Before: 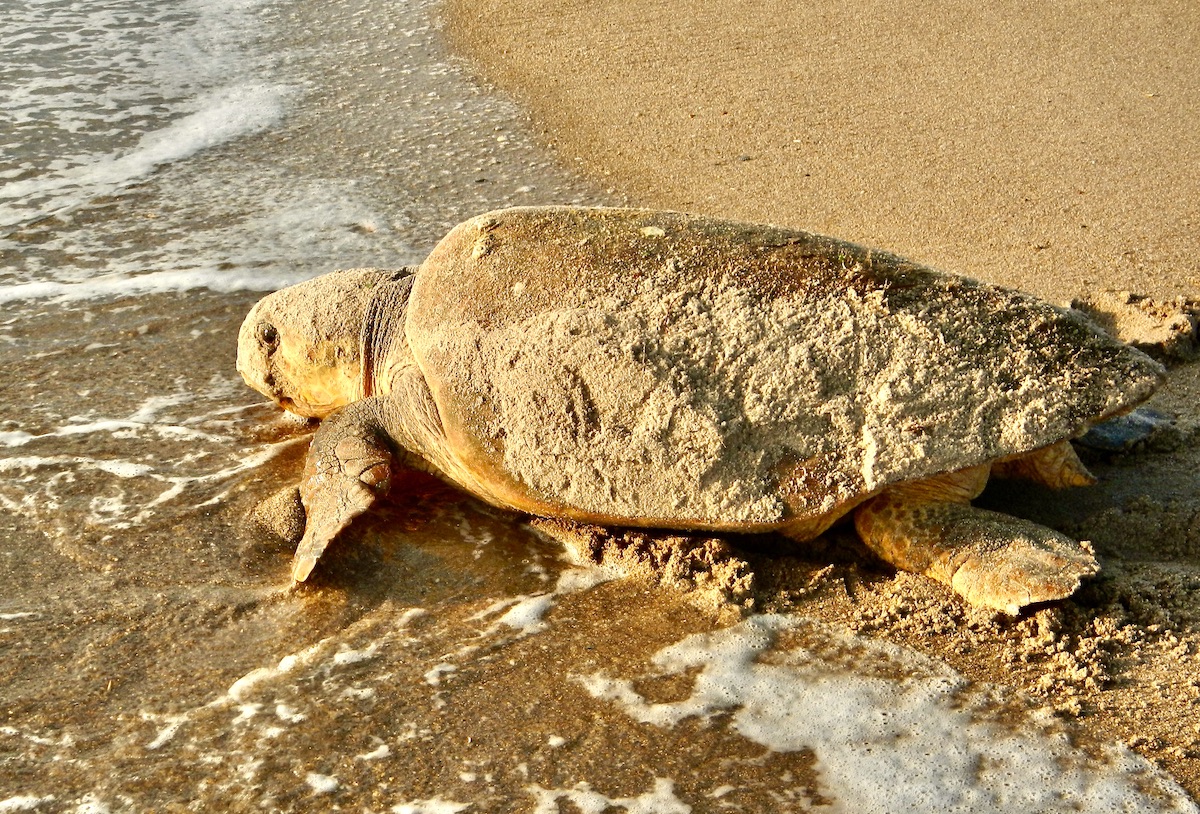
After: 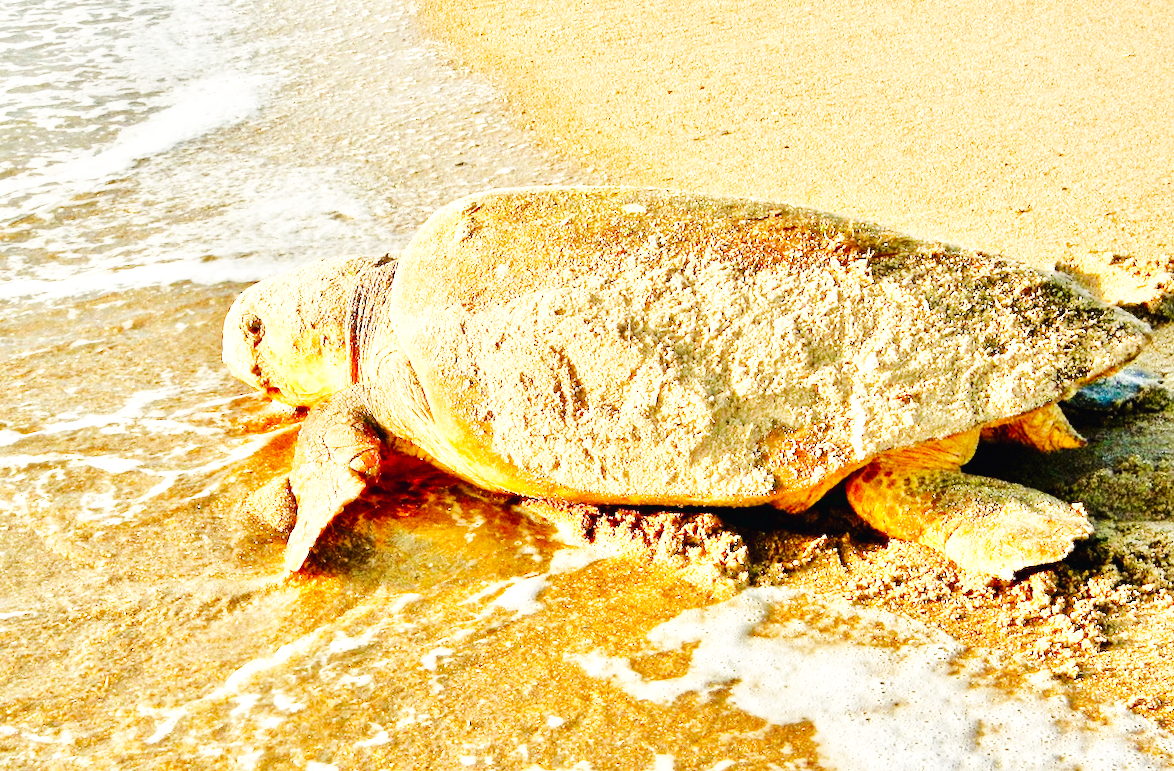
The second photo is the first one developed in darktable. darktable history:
rotate and perspective: rotation -2°, crop left 0.022, crop right 0.978, crop top 0.049, crop bottom 0.951
tone equalizer: -7 EV 0.15 EV, -6 EV 0.6 EV, -5 EV 1.15 EV, -4 EV 1.33 EV, -3 EV 1.15 EV, -2 EV 0.6 EV, -1 EV 0.15 EV, mask exposure compensation -0.5 EV
exposure: exposure 0.128 EV, compensate highlight preservation false
base curve: curves: ch0 [(0, 0.003) (0.001, 0.002) (0.006, 0.004) (0.02, 0.022) (0.048, 0.086) (0.094, 0.234) (0.162, 0.431) (0.258, 0.629) (0.385, 0.8) (0.548, 0.918) (0.751, 0.988) (1, 1)], preserve colors none
